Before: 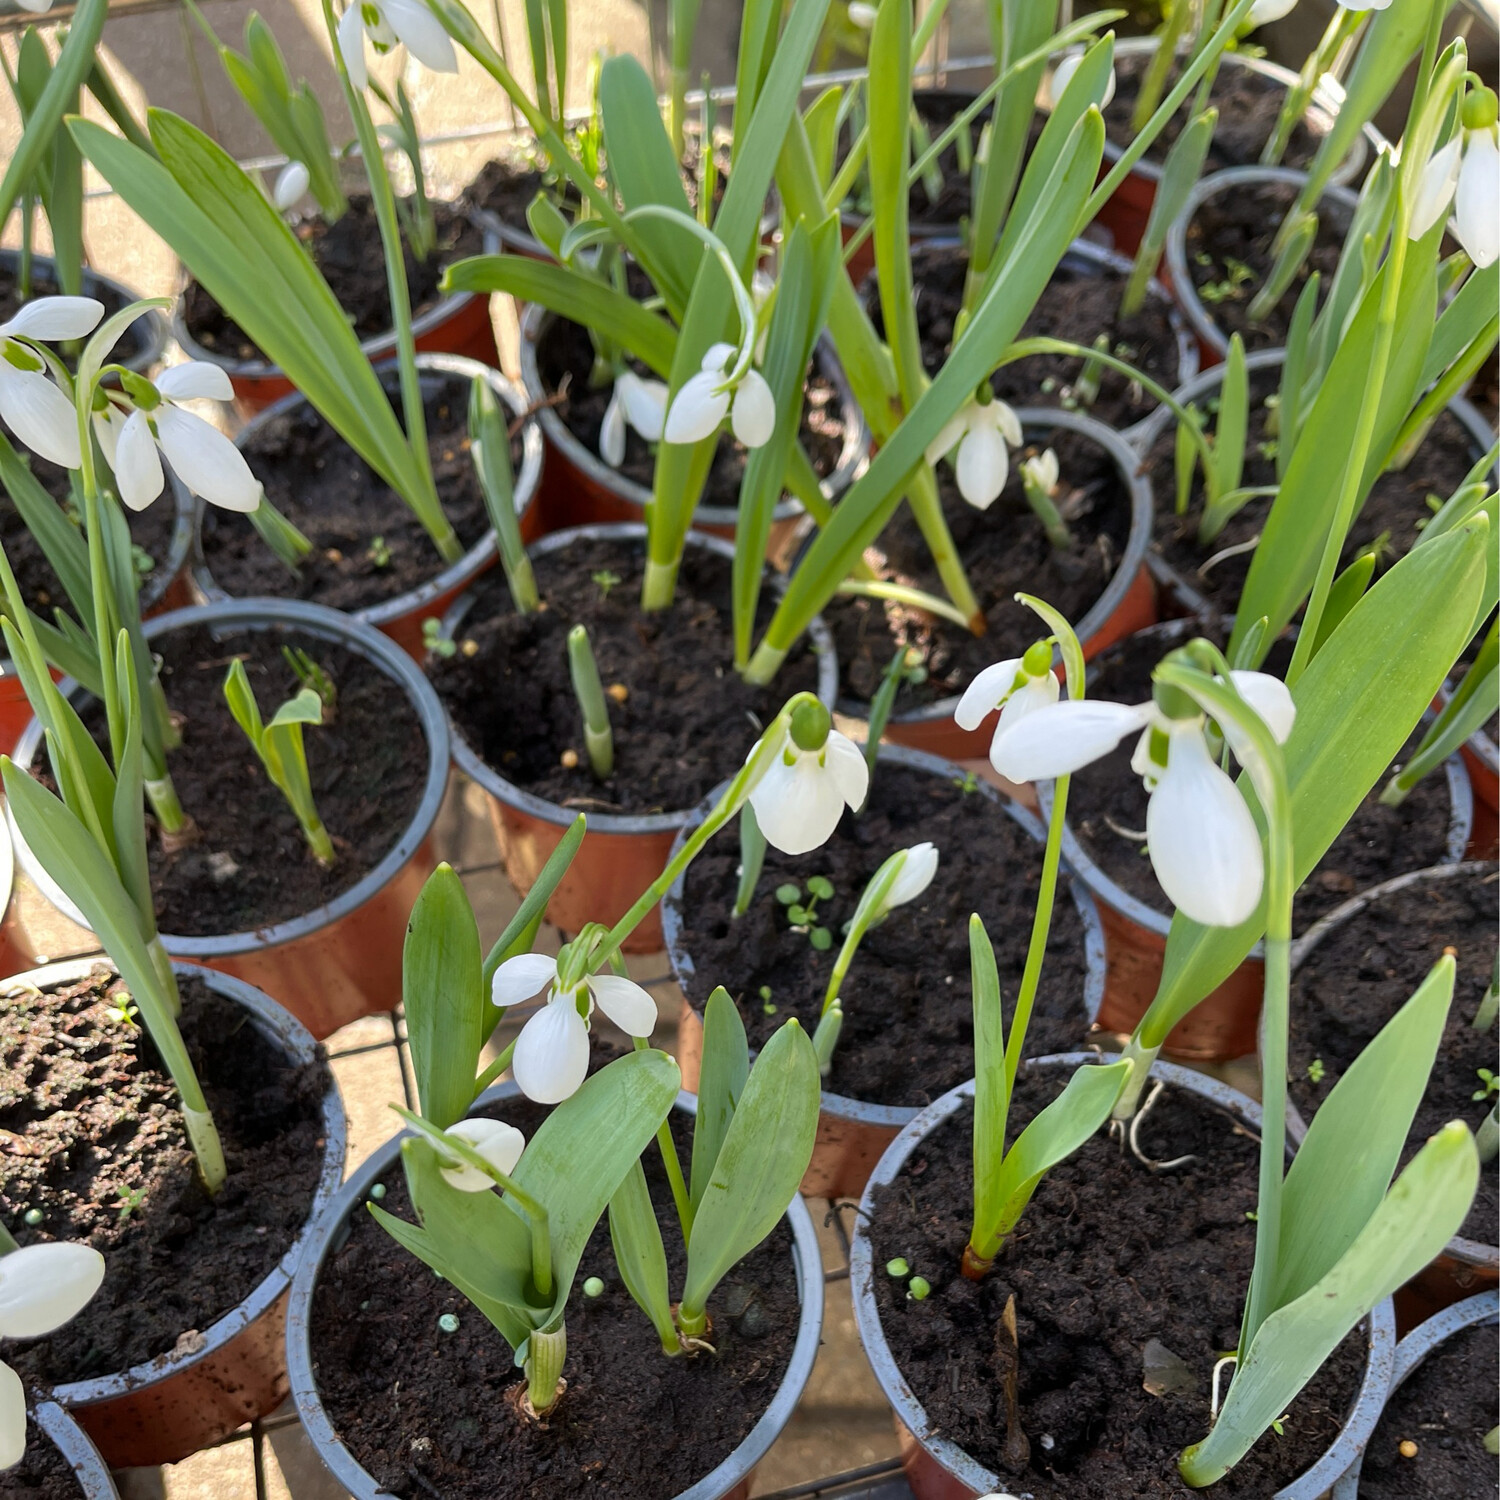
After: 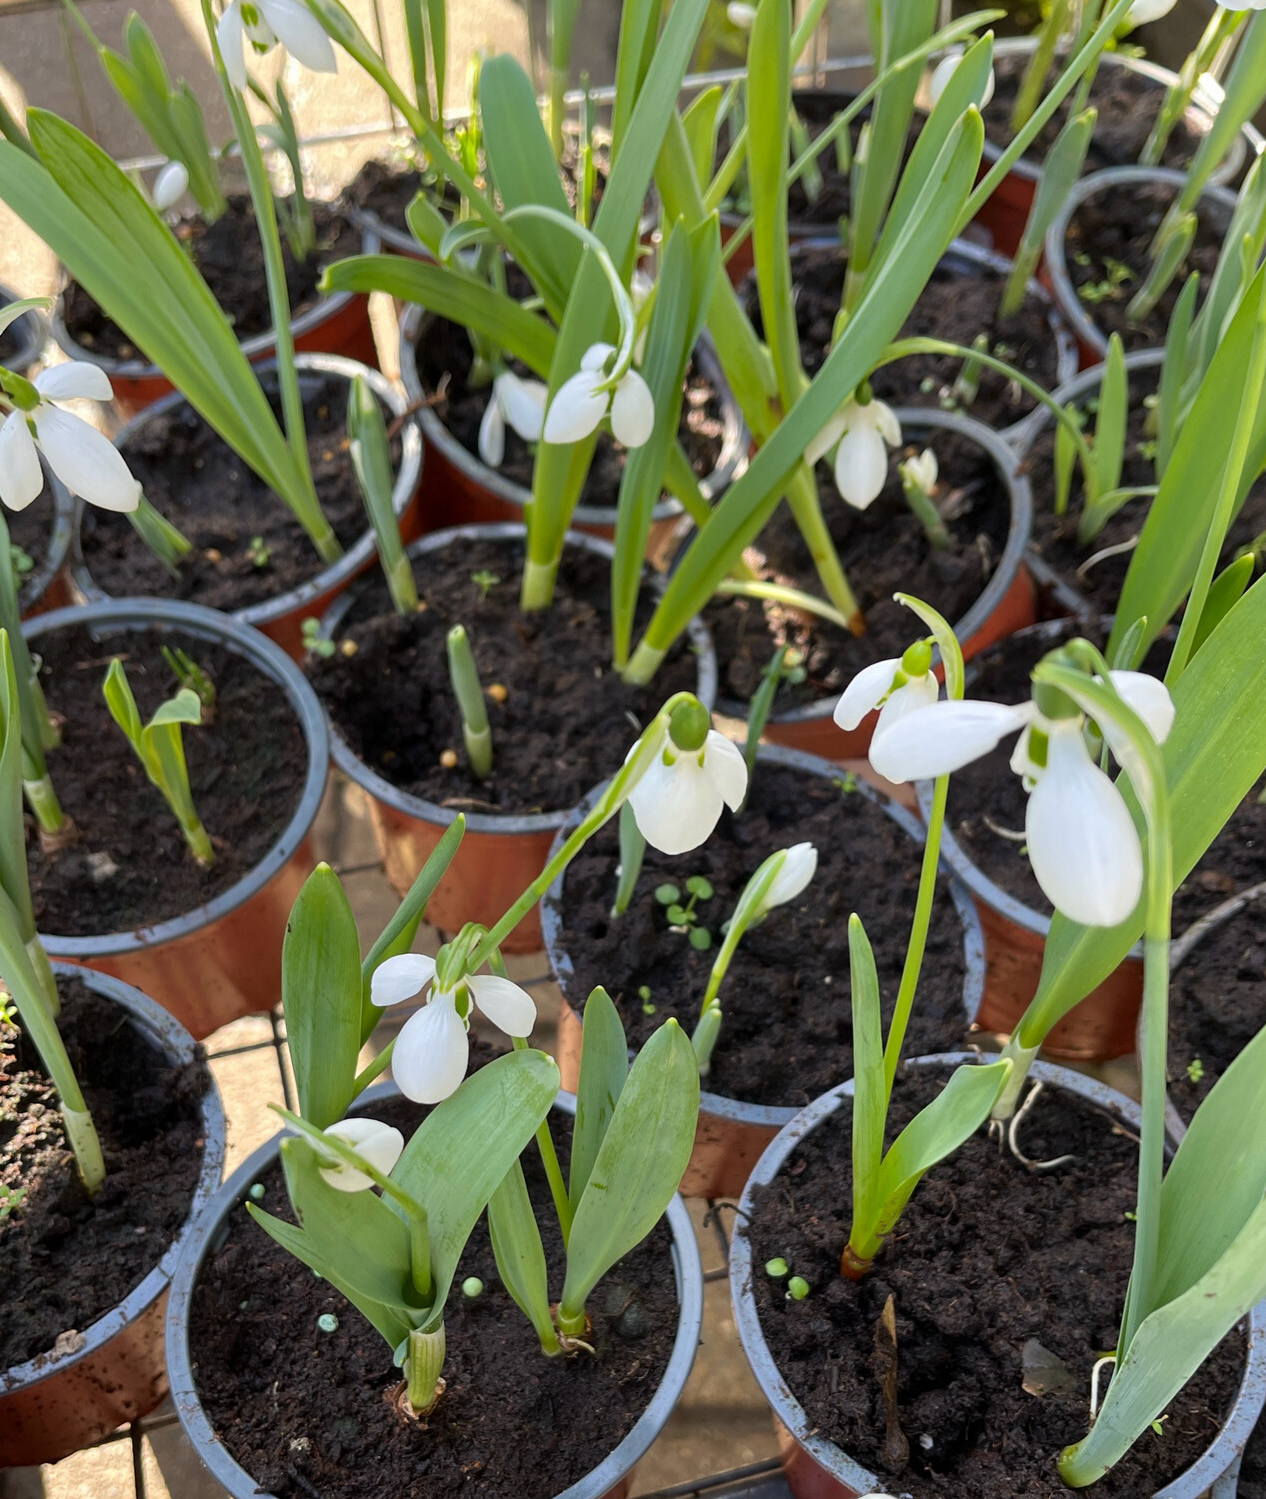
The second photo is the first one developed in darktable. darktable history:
crop: left 8.085%, right 7.483%
